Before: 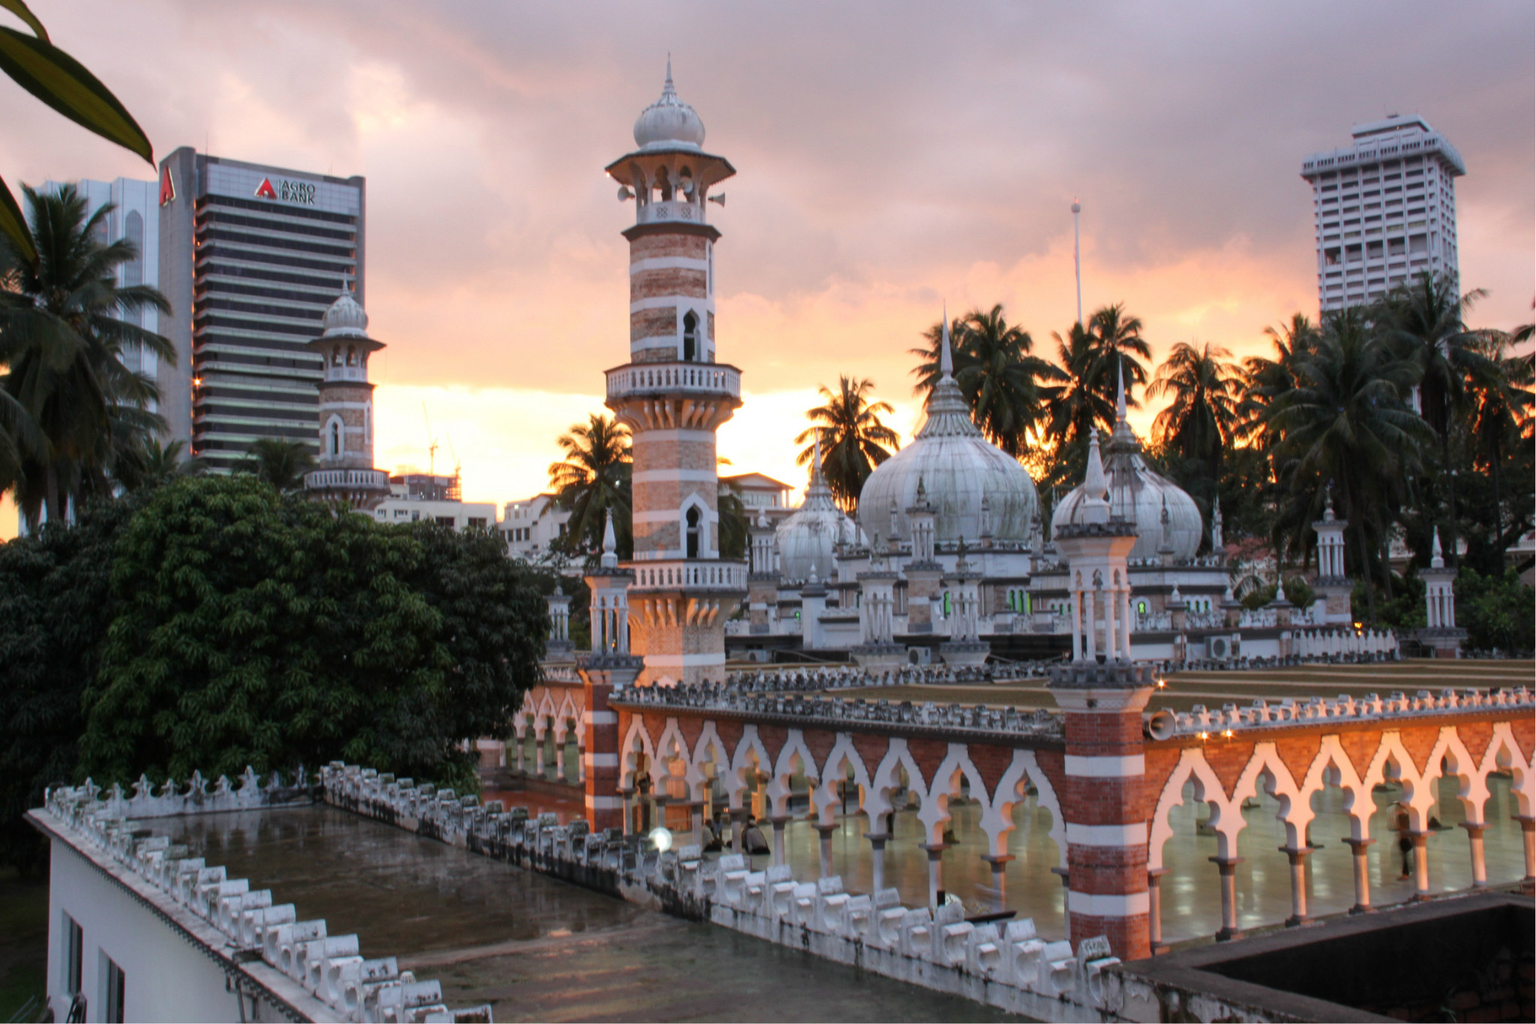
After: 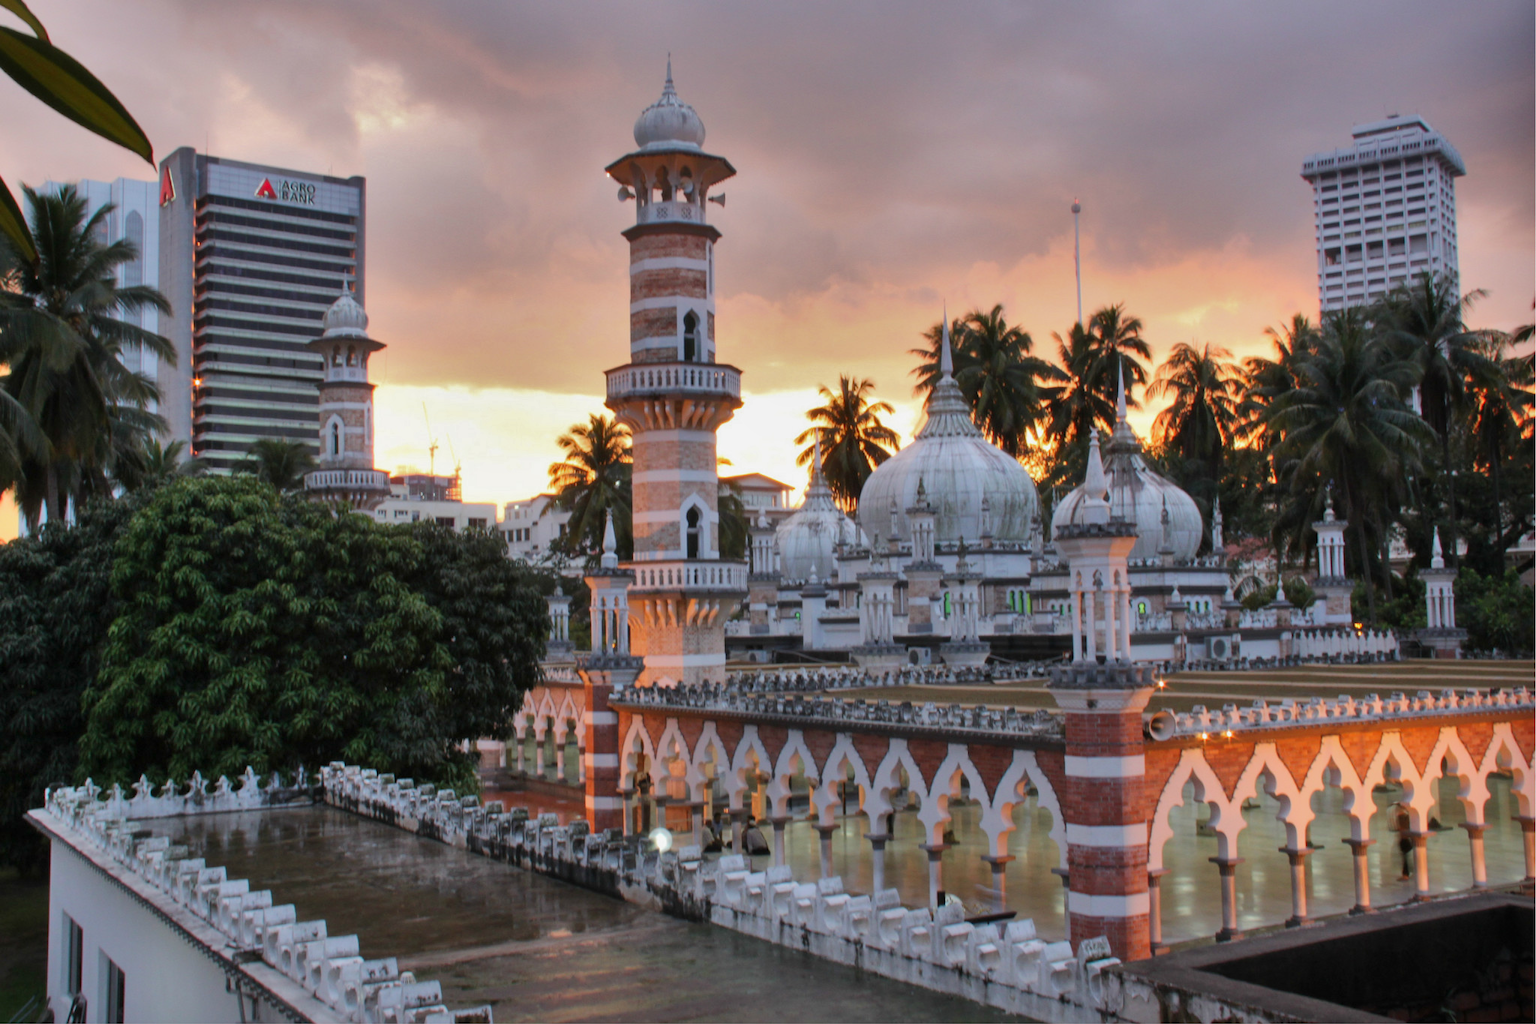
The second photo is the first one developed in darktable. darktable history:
base curve: curves: ch0 [(0, 0) (0.235, 0.266) (0.503, 0.496) (0.786, 0.72) (1, 1)]
shadows and highlights: white point adjustment -3.64, highlights -63.34, highlights color adjustment 42%, soften with gaussian
